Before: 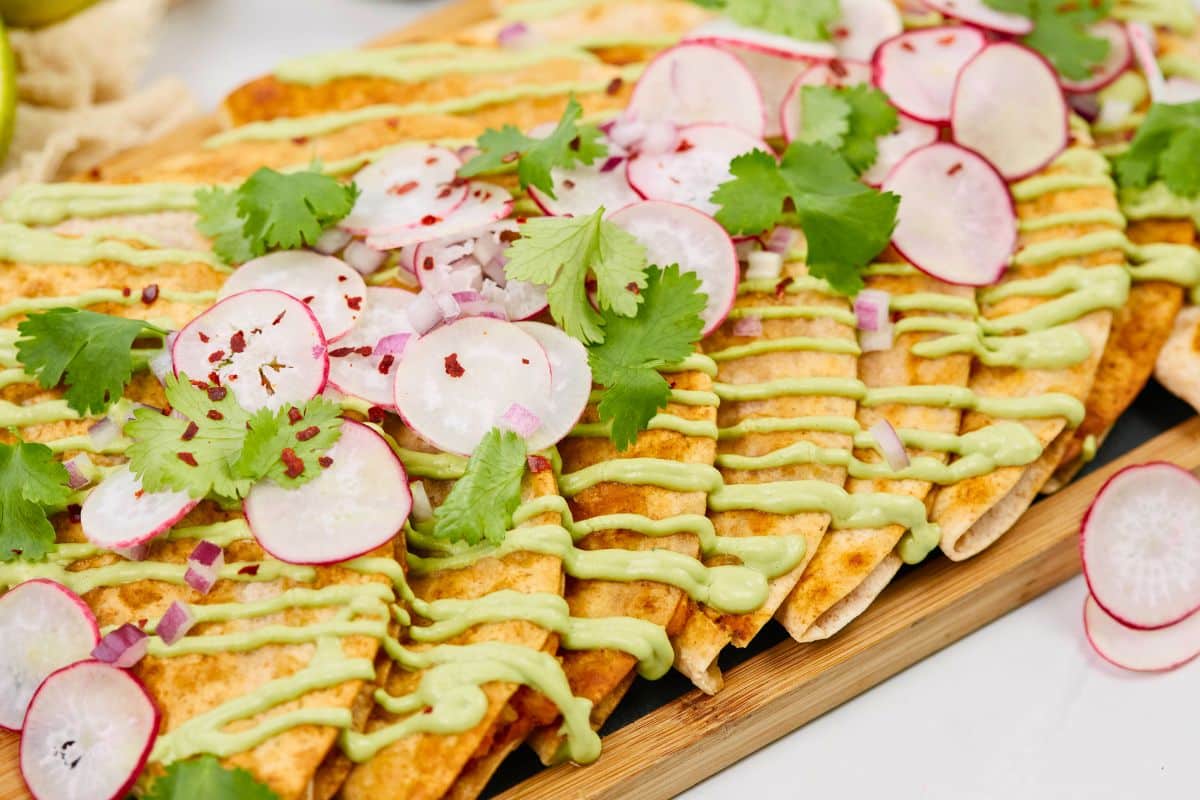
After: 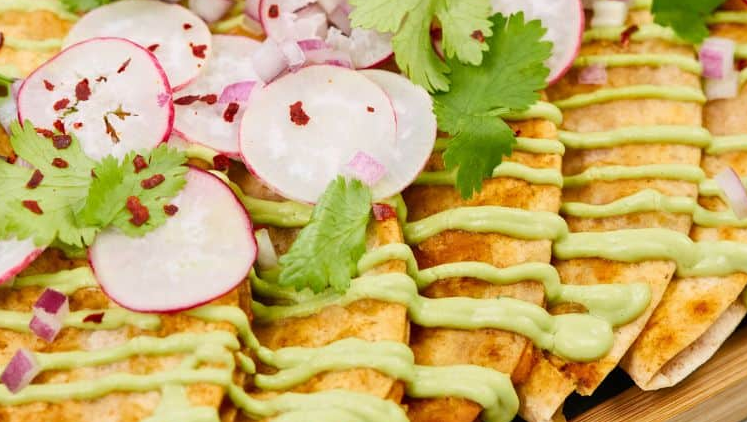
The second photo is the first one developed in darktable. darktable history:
crop: left 12.935%, top 31.524%, right 24.813%, bottom 15.626%
